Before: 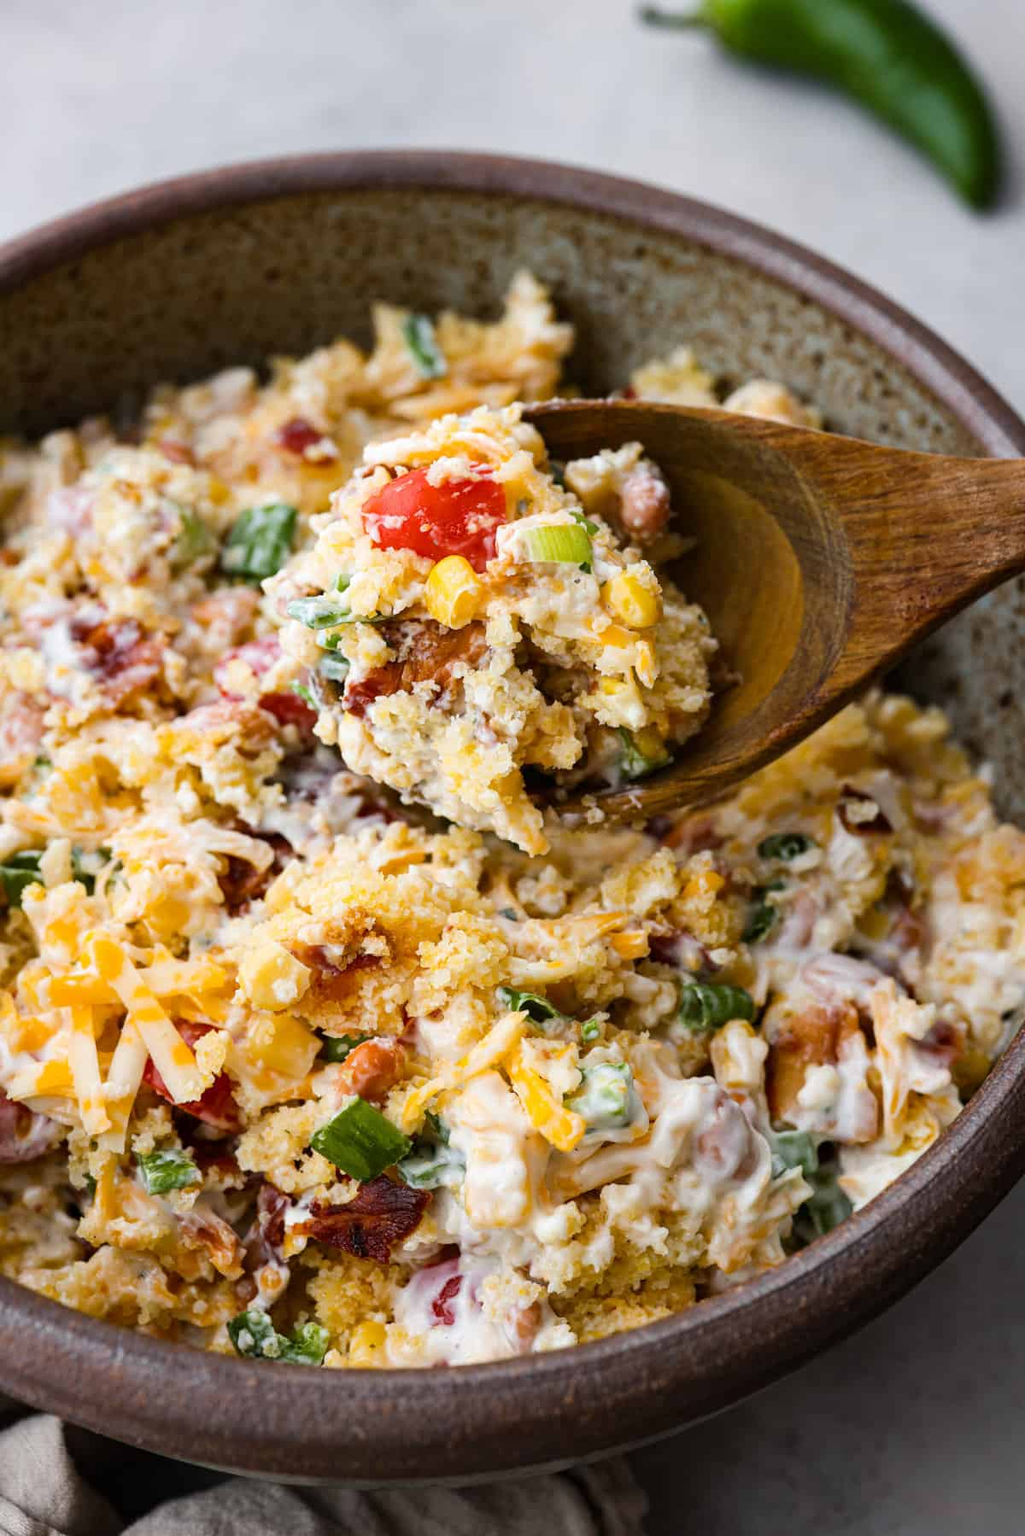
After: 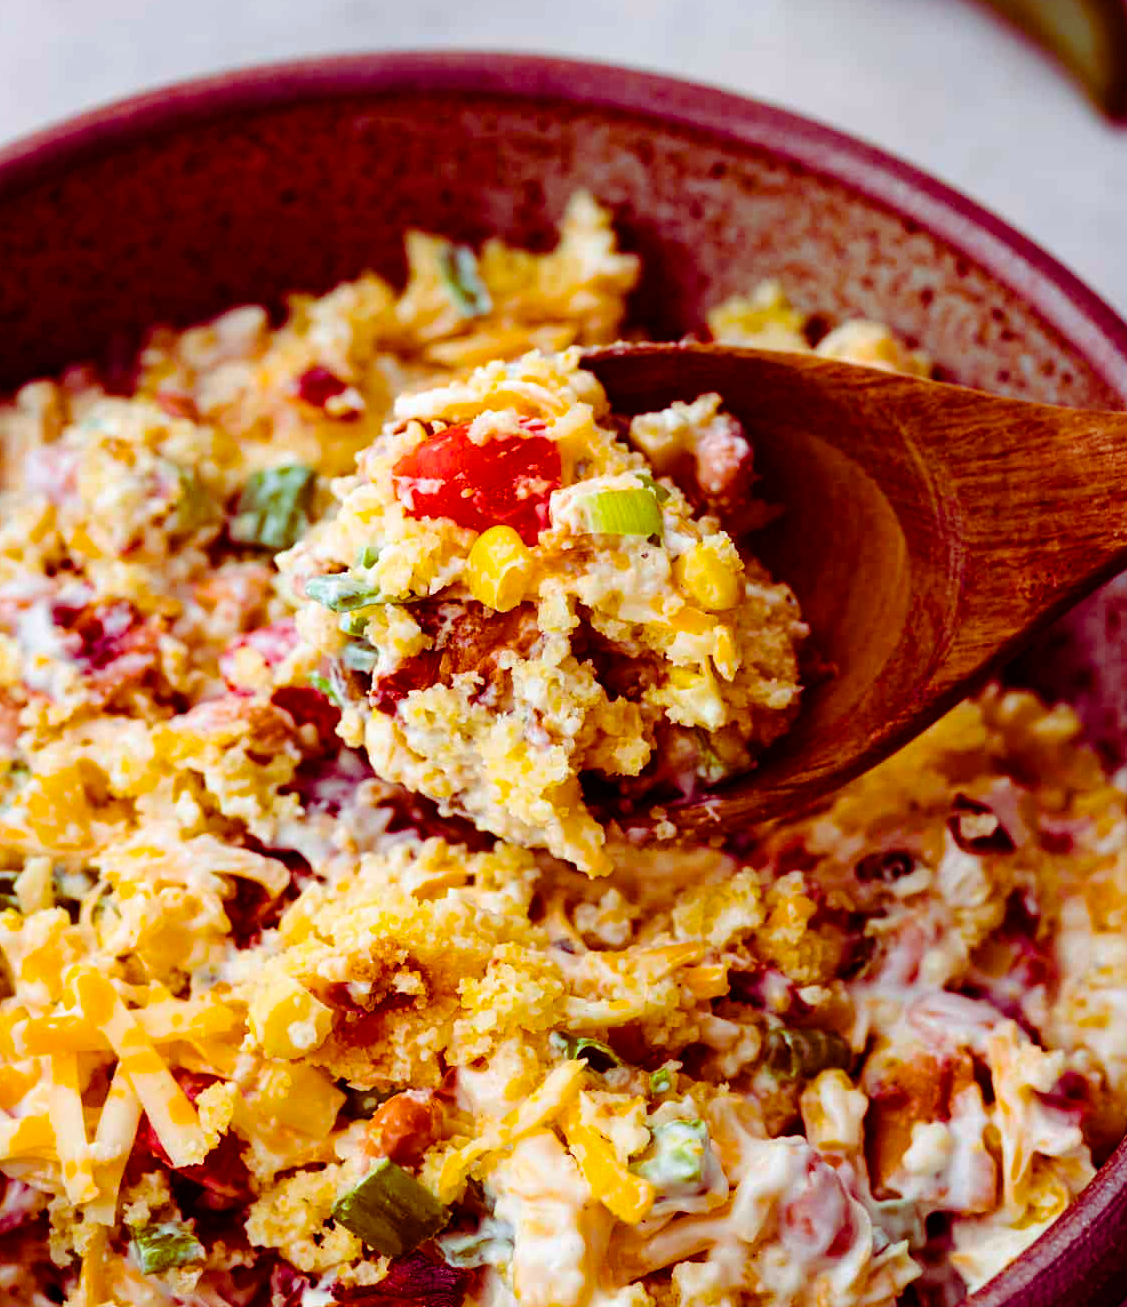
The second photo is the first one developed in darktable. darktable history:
crop: left 2.63%, top 6.996%, right 3.429%, bottom 20.34%
color balance rgb: shadows lift › luminance -18.614%, shadows lift › chroma 35.244%, perceptual saturation grading › global saturation 40.958%, global vibrance 20%
